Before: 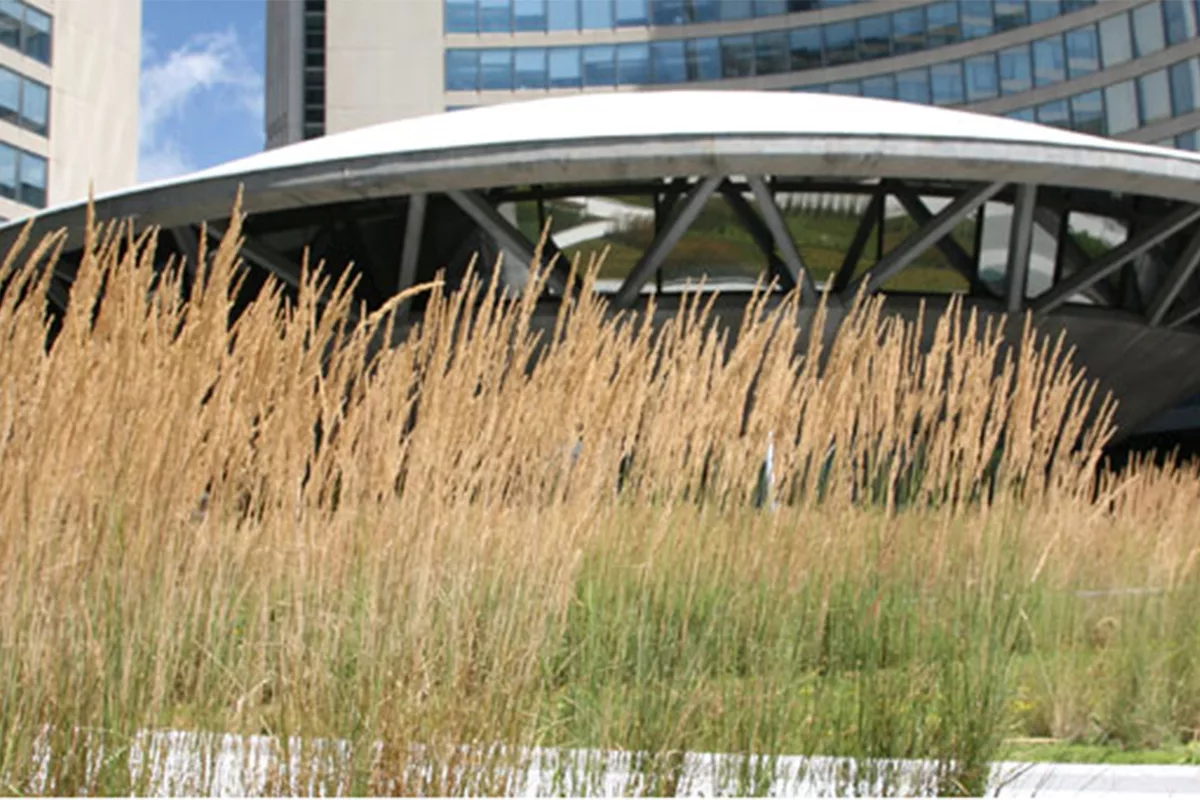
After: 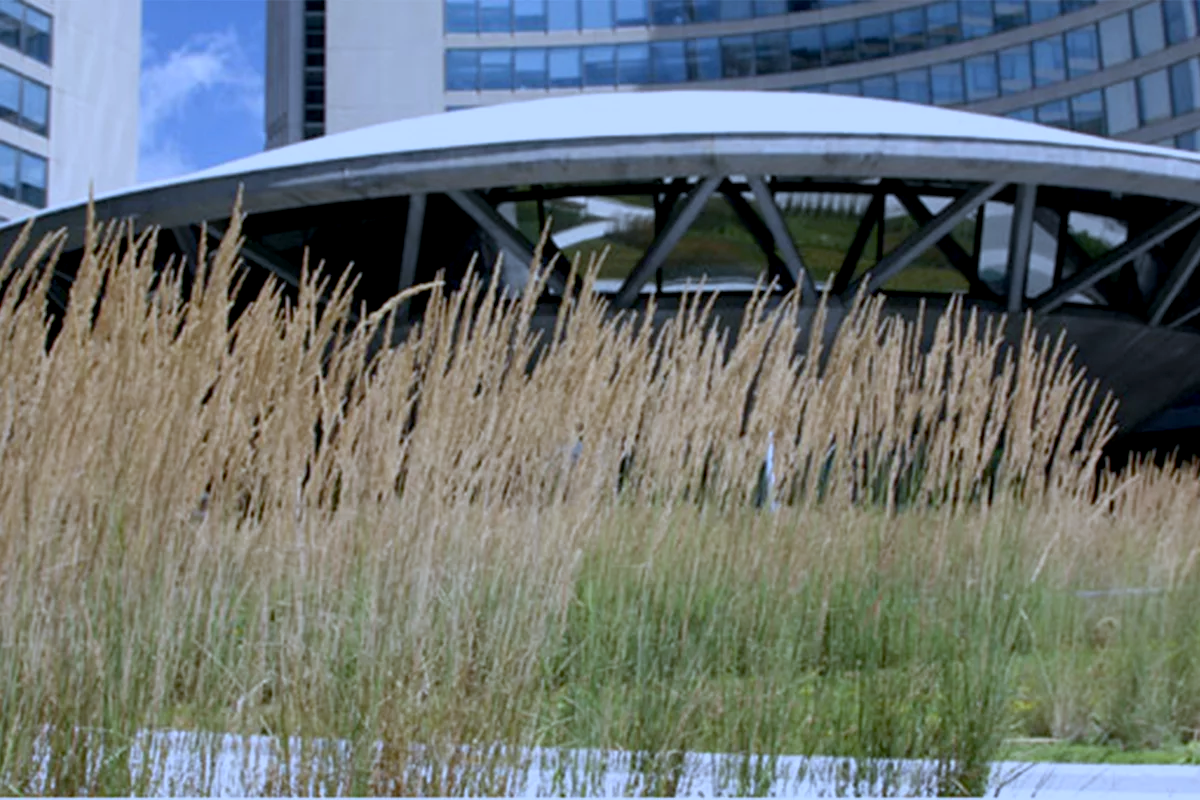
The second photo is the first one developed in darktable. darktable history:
white balance: red 0.871, blue 1.249
exposure: black level correction 0.011, exposure -0.478 EV, compensate highlight preservation false
